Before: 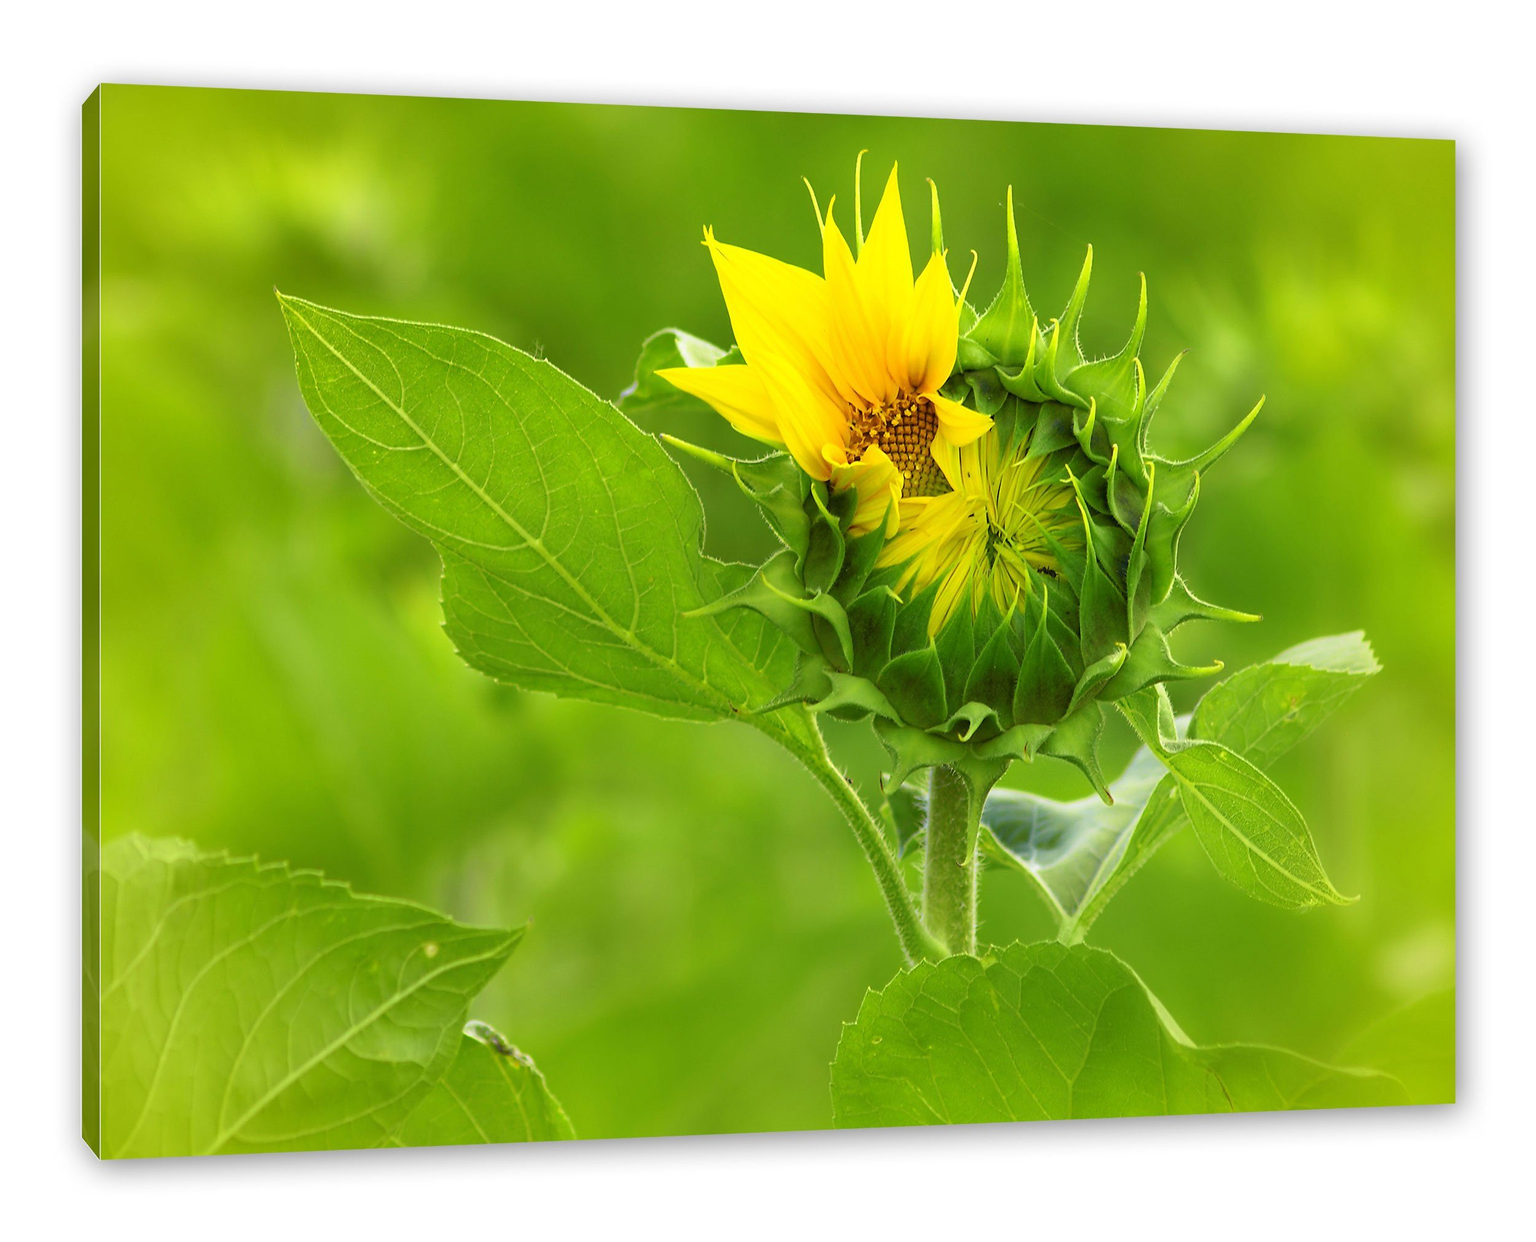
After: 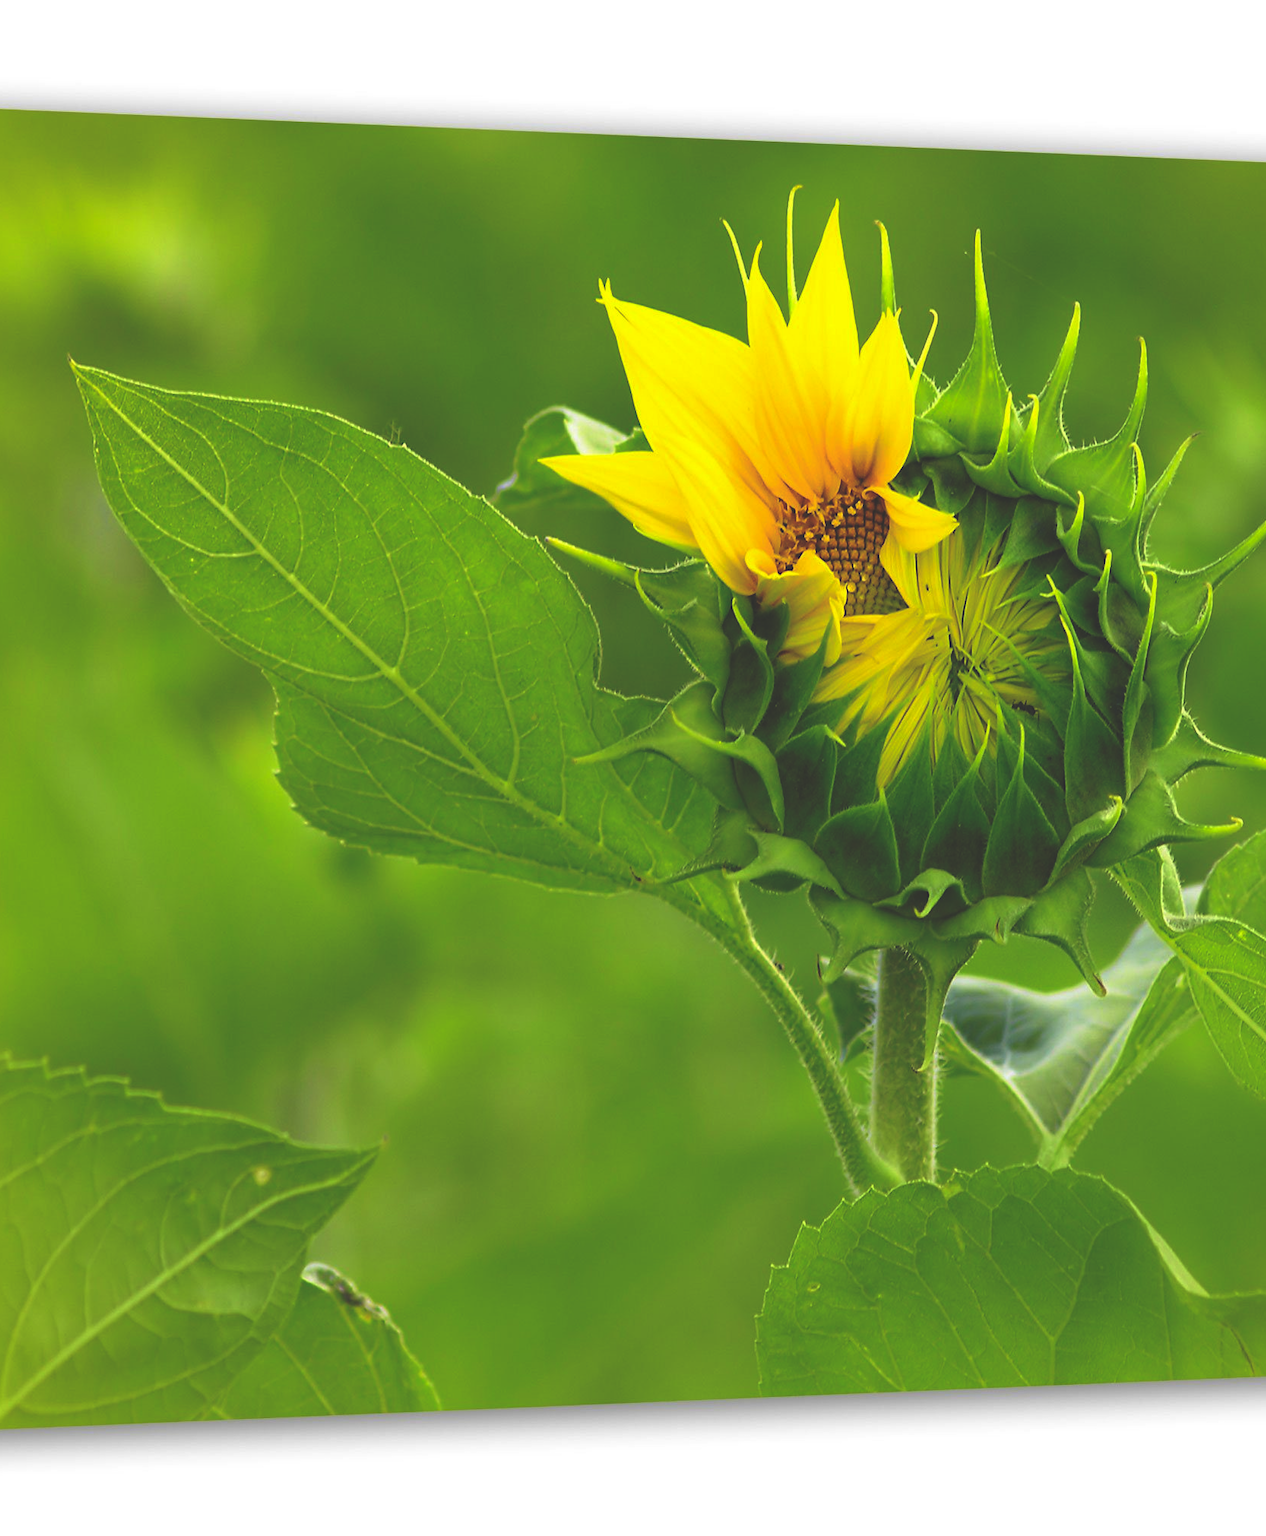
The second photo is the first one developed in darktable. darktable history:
rgb curve: curves: ch0 [(0, 0.186) (0.314, 0.284) (0.775, 0.708) (1, 1)], compensate middle gray true, preserve colors none
crop and rotate: left 14.292%, right 19.041%
